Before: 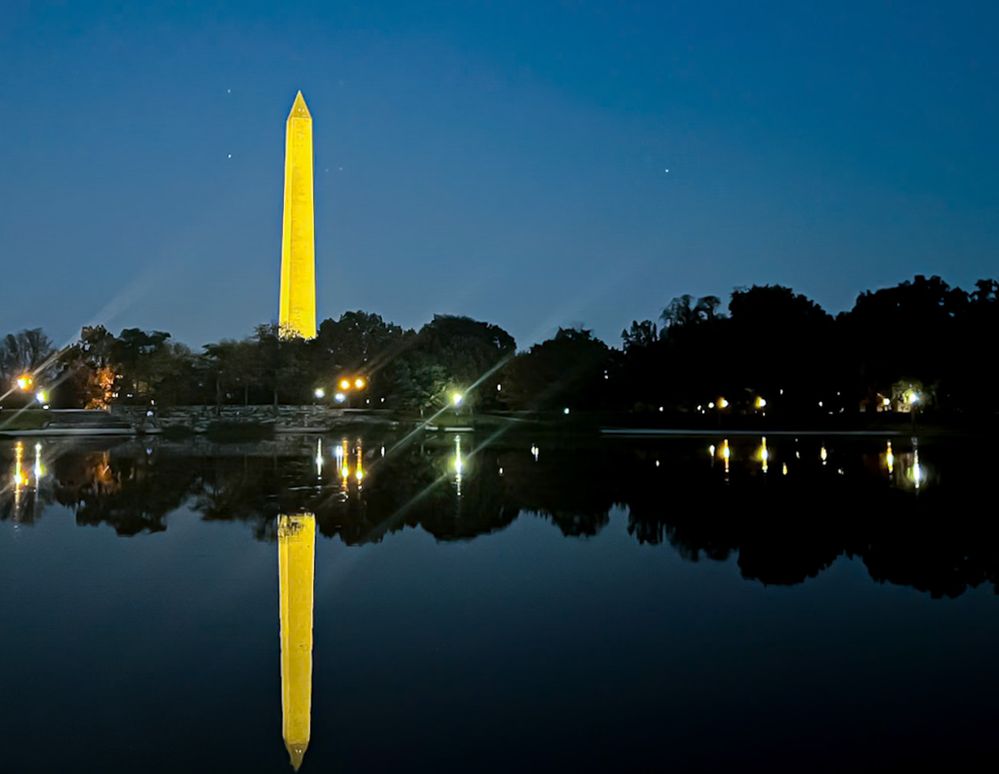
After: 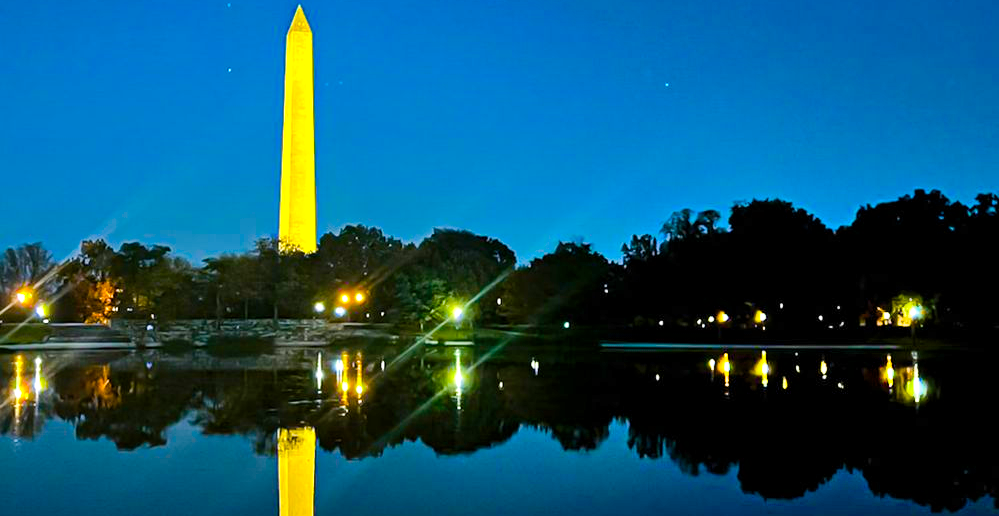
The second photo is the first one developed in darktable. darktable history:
color balance rgb: linear chroma grading › shadows 10%, linear chroma grading › highlights 10%, linear chroma grading › global chroma 15%, linear chroma grading › mid-tones 15%, perceptual saturation grading › global saturation 40%, perceptual saturation grading › highlights -25%, perceptual saturation grading › mid-tones 35%, perceptual saturation grading › shadows 35%, perceptual brilliance grading › global brilliance 11.29%, global vibrance 11.29%
crop: top 11.166%, bottom 22.168%
shadows and highlights: soften with gaussian
